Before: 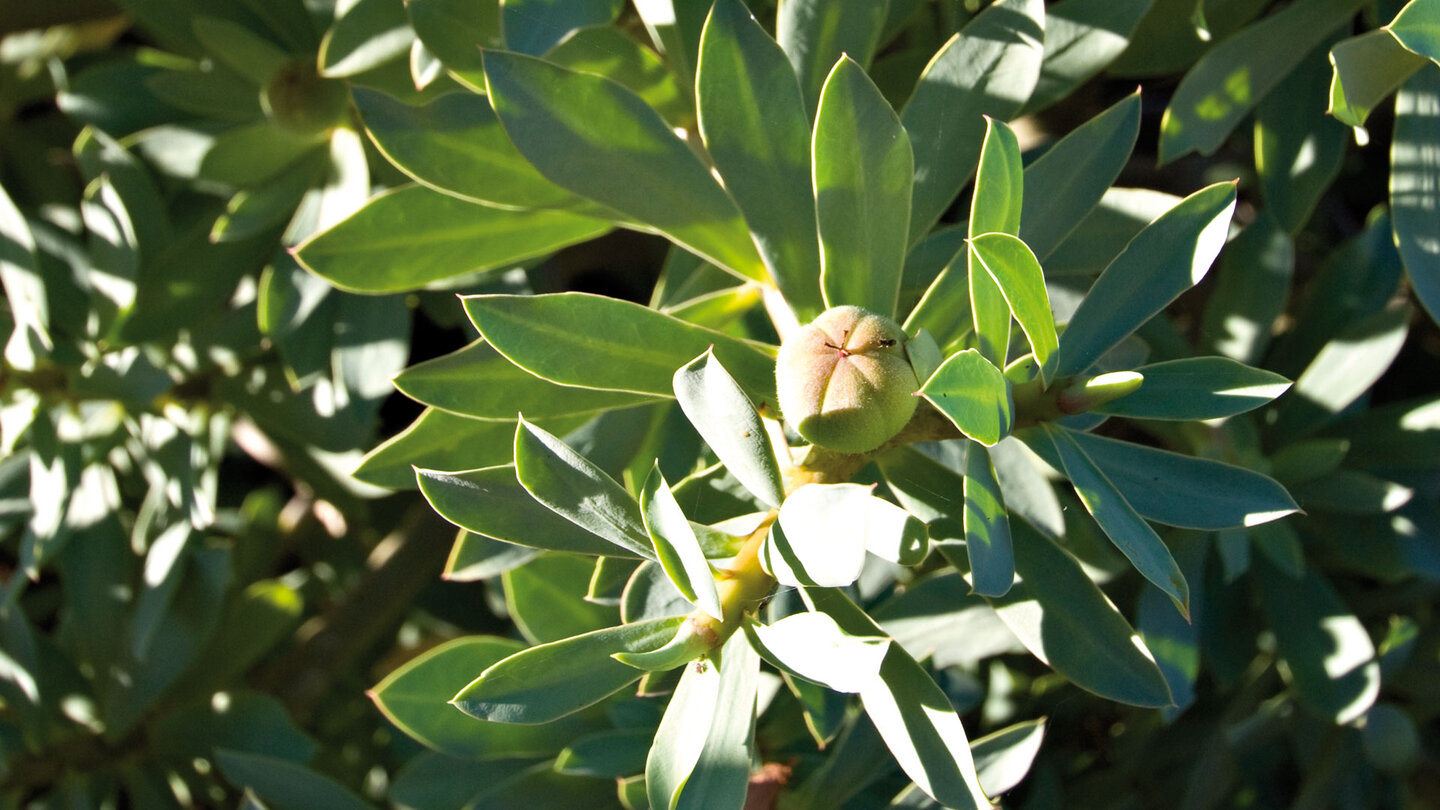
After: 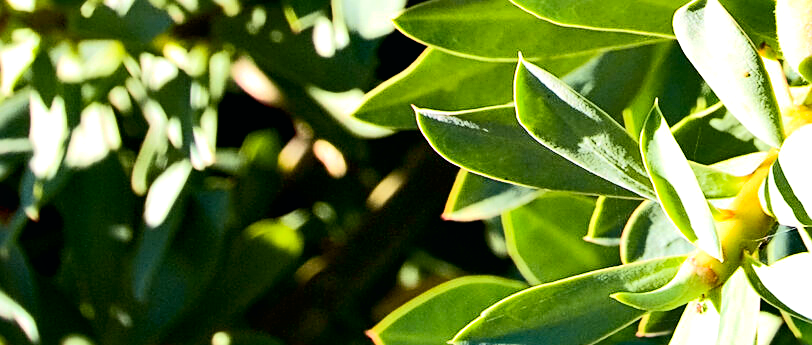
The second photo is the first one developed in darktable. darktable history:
base curve: curves: ch0 [(0, 0) (0.235, 0.266) (0.503, 0.496) (0.786, 0.72) (1, 1)]
shadows and highlights: radius 337.17, shadows 29.01, soften with gaussian
crop: top 44.483%, right 43.593%, bottom 12.892%
color balance: lift [0.991, 1, 1, 1], gamma [0.996, 1, 1, 1], input saturation 98.52%, contrast 20.34%, output saturation 103.72%
contrast equalizer: y [[0.439, 0.44, 0.442, 0.457, 0.493, 0.498], [0.5 ×6], [0.5 ×6], [0 ×6], [0 ×6]], mix 0.76
tone curve: curves: ch0 [(0, 0.015) (0.037, 0.022) (0.131, 0.116) (0.316, 0.345) (0.49, 0.615) (0.677, 0.82) (0.813, 0.891) (1, 0.955)]; ch1 [(0, 0) (0.366, 0.367) (0.475, 0.462) (0.494, 0.496) (0.504, 0.497) (0.554, 0.571) (0.618, 0.668) (1, 1)]; ch2 [(0, 0) (0.333, 0.346) (0.375, 0.375) (0.435, 0.424) (0.476, 0.492) (0.502, 0.499) (0.525, 0.522) (0.558, 0.575) (0.614, 0.656) (1, 1)], color space Lab, independent channels, preserve colors none
sharpen: amount 0.55
local contrast: mode bilateral grid, contrast 20, coarseness 50, detail 120%, midtone range 0.2
